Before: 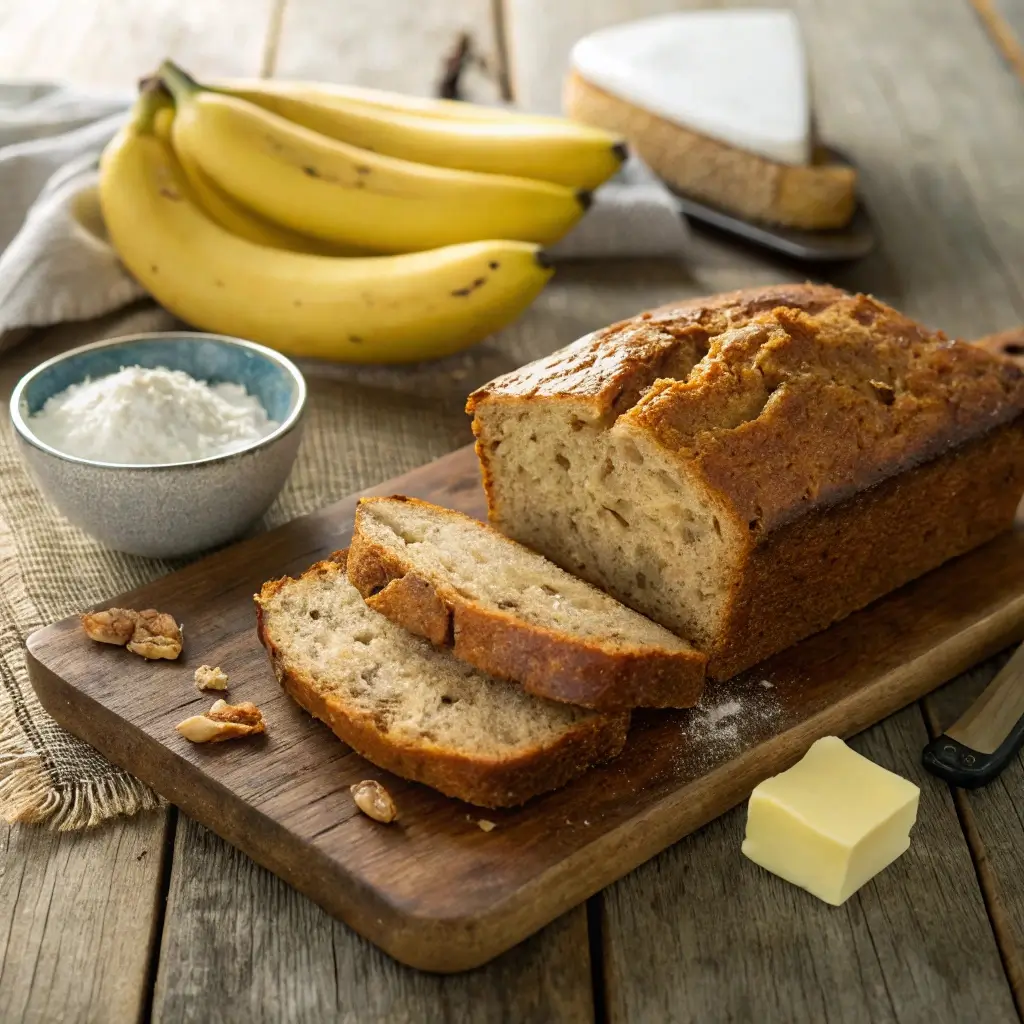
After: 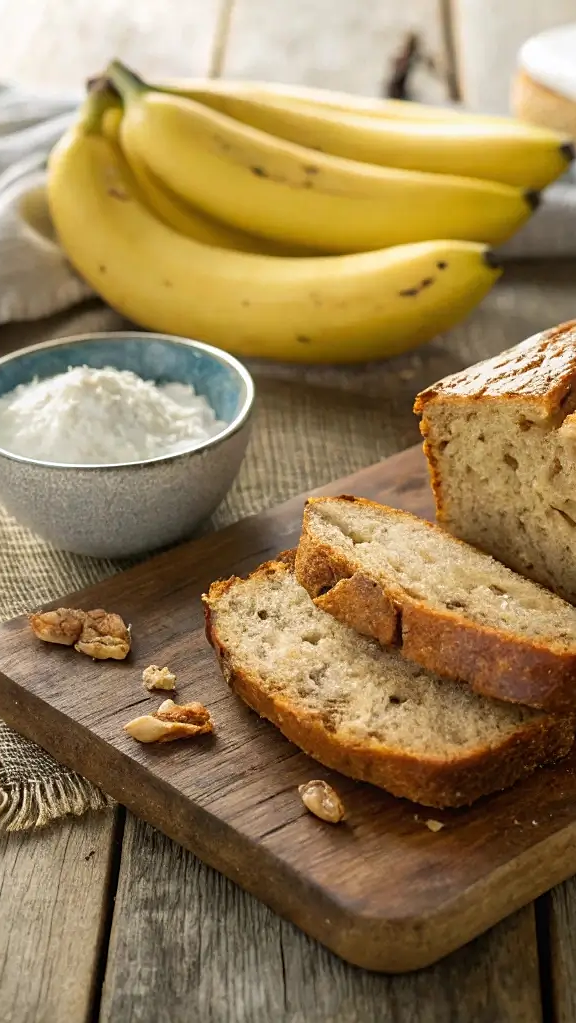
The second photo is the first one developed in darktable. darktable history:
sharpen: radius 1.272, amount 0.305, threshold 0
crop: left 5.114%, right 38.589%
